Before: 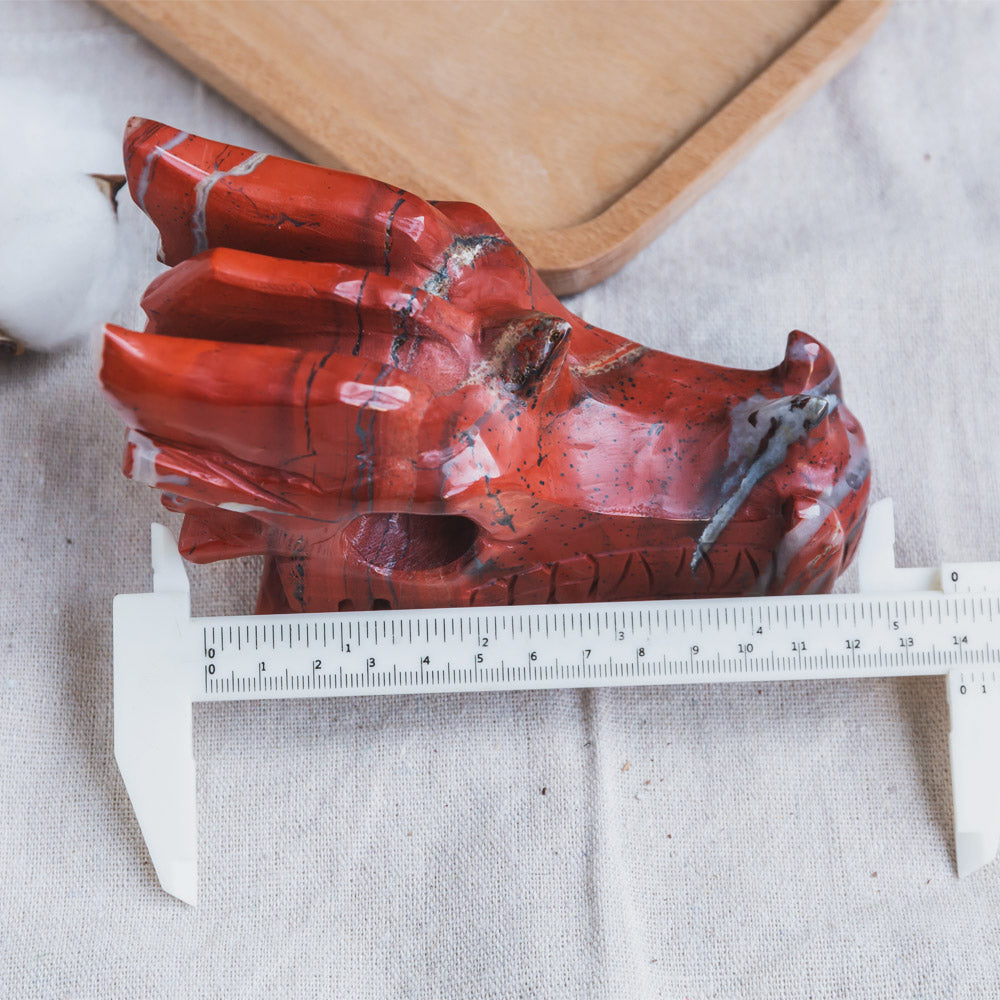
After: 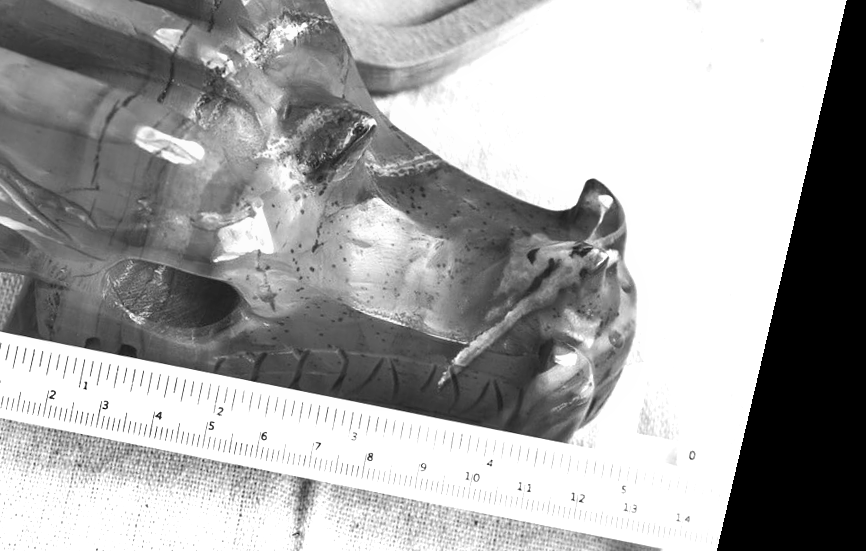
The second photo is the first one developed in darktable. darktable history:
shadows and highlights: low approximation 0.01, soften with gaussian
rotate and perspective: rotation 13.27°, automatic cropping off
monochrome: on, module defaults
crop and rotate: left 27.938%, top 27.046%, bottom 27.046%
exposure: exposure 1 EV, compensate highlight preservation false
